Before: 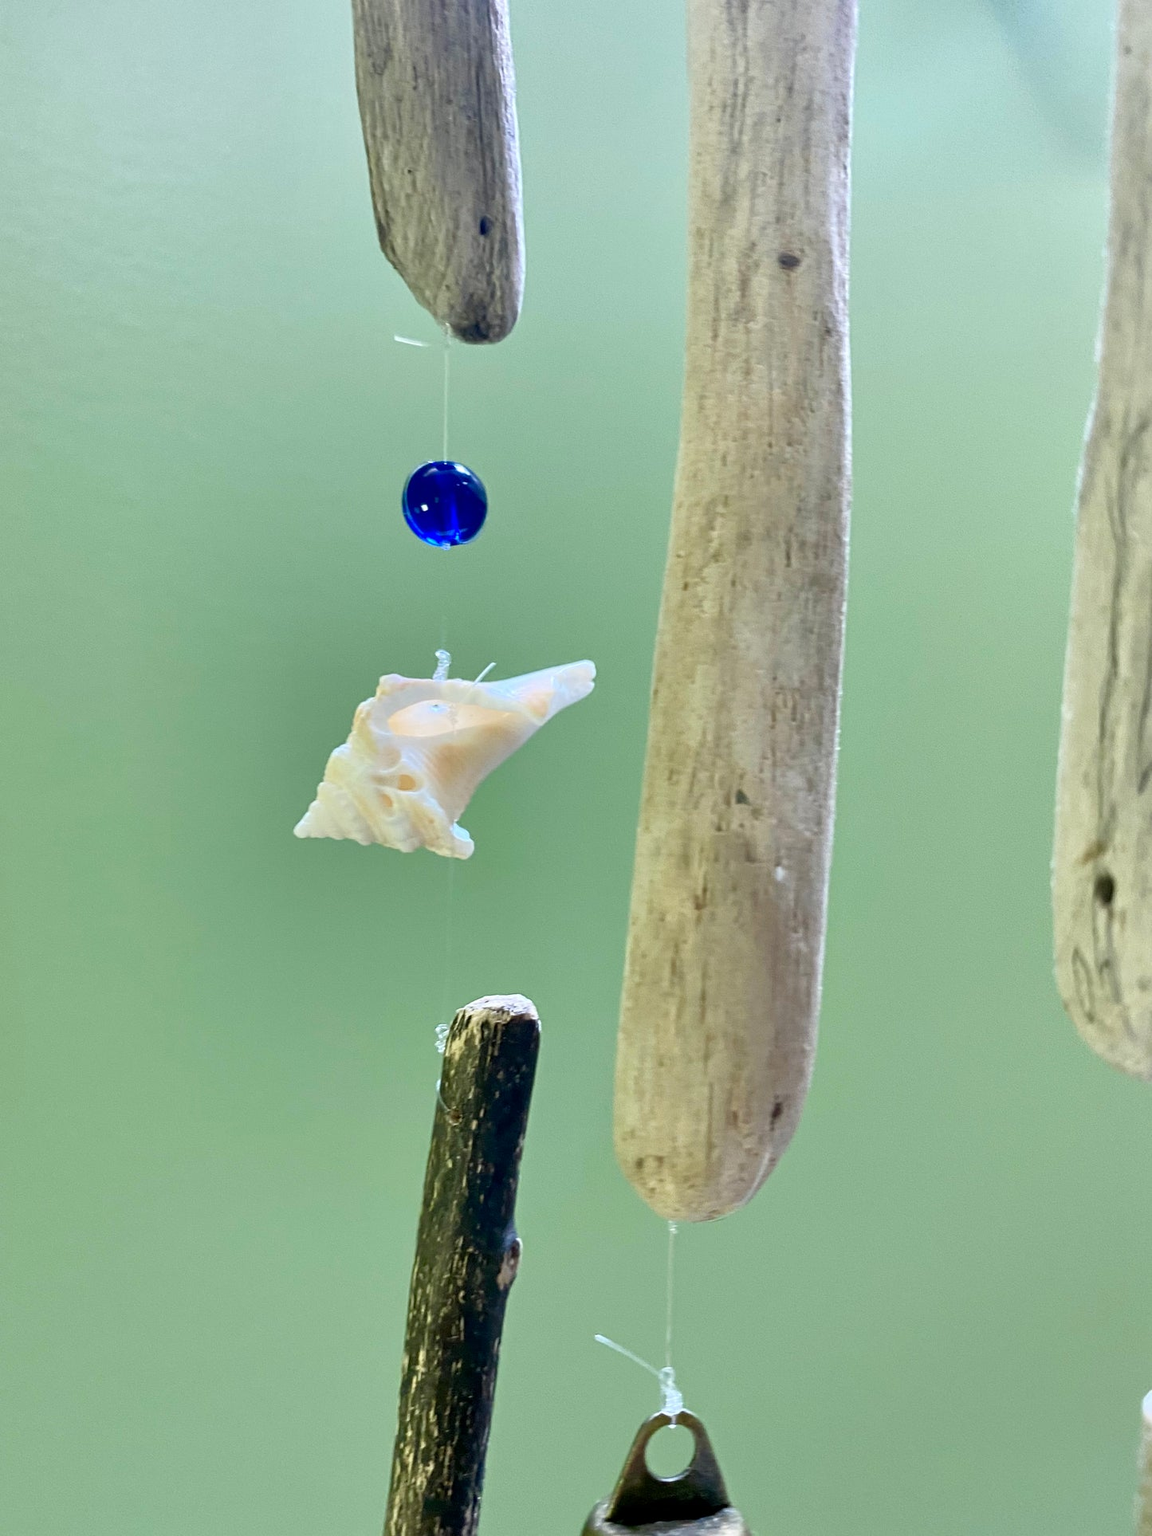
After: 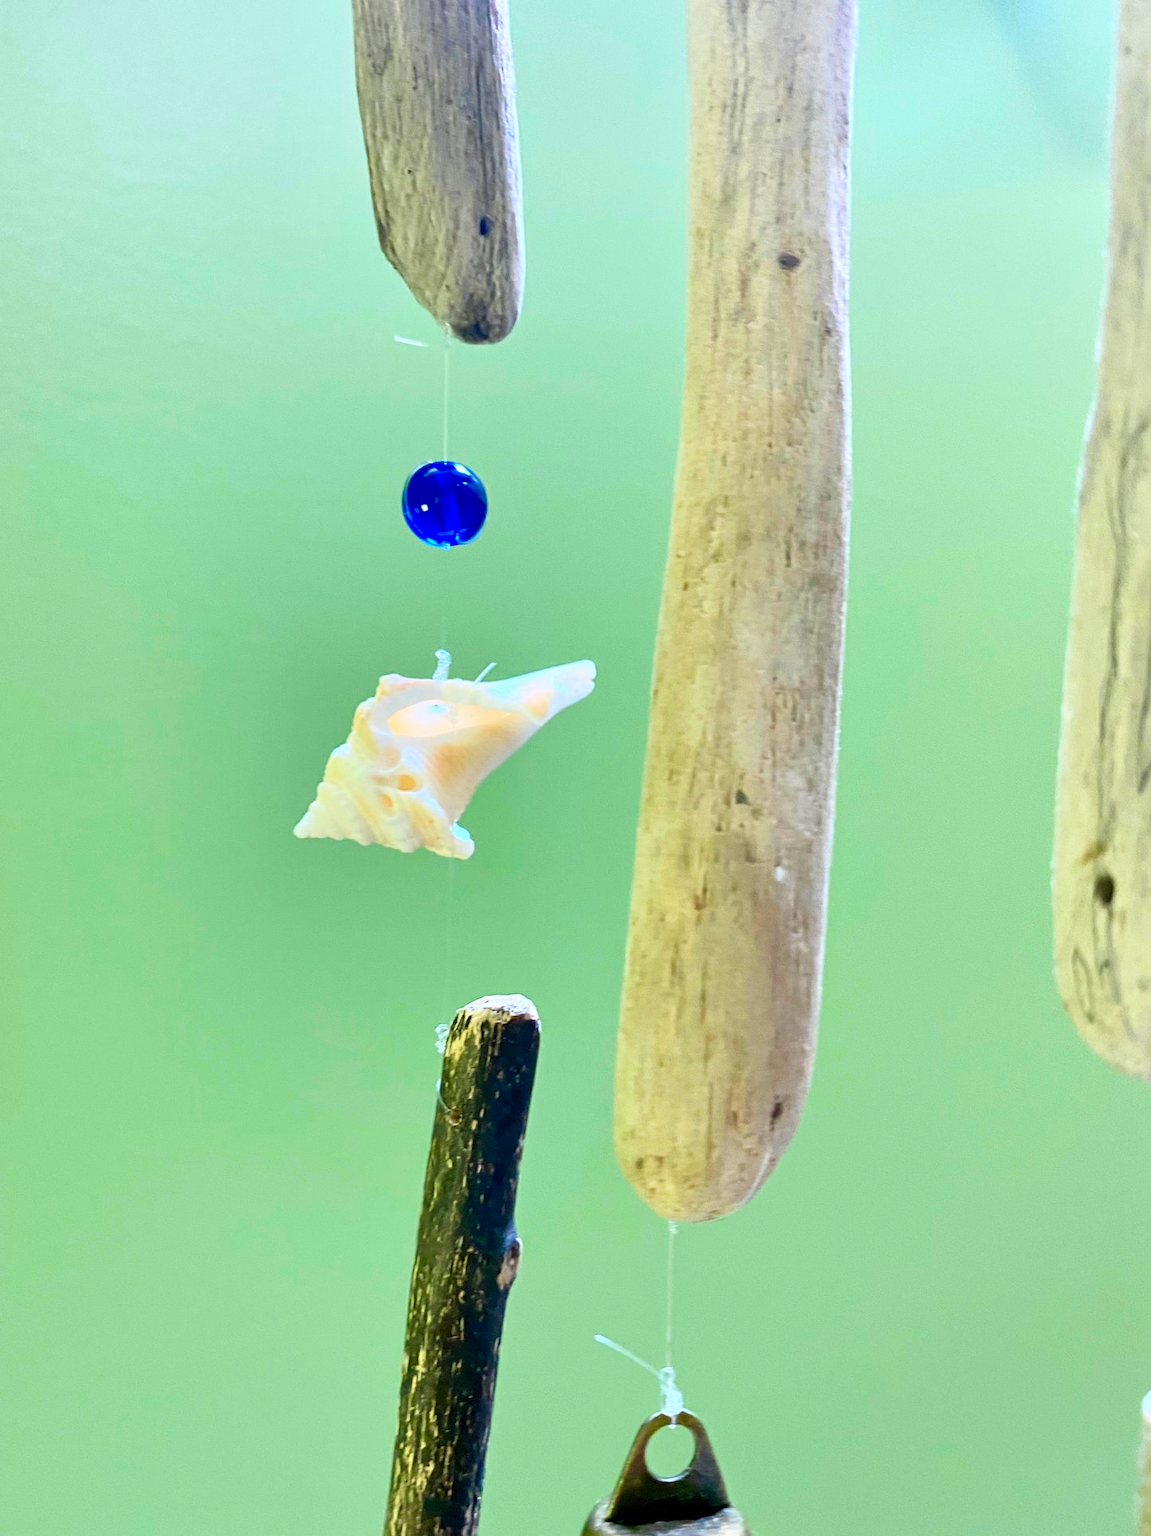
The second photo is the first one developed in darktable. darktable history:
color correction: highlights b* 0.048, saturation 1.32
contrast brightness saturation: contrast 0.198, brightness 0.169, saturation 0.217
